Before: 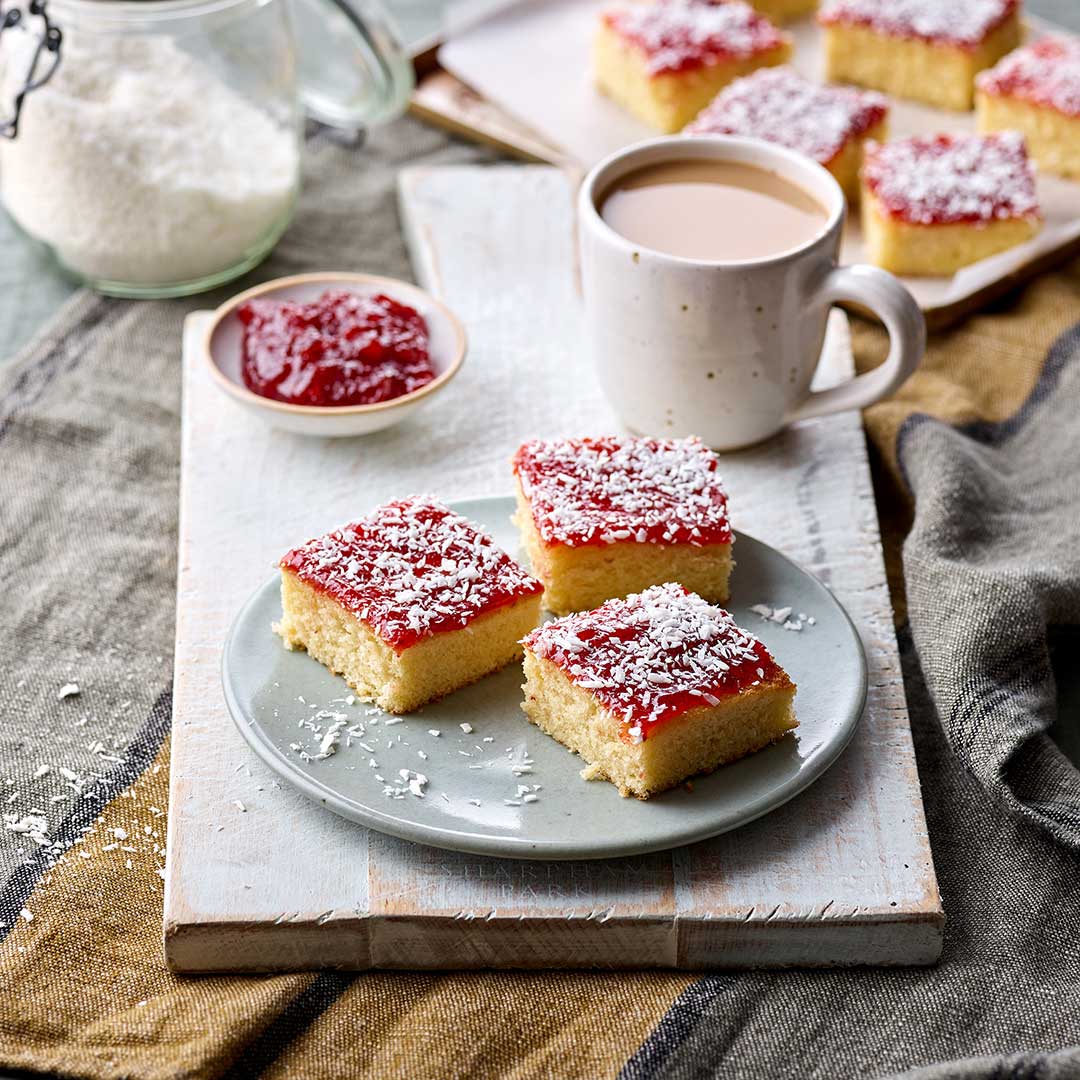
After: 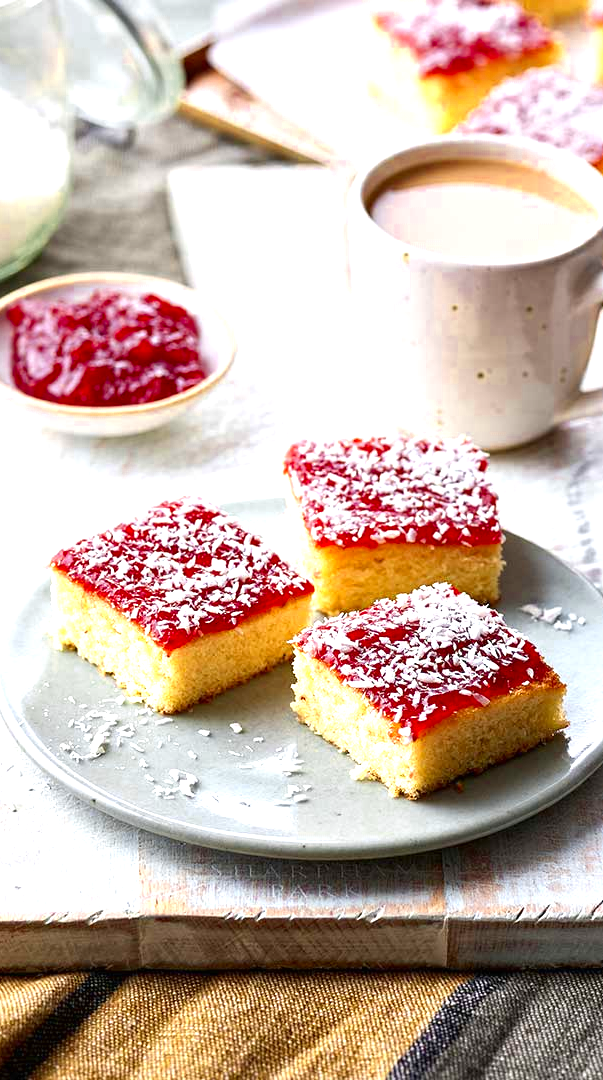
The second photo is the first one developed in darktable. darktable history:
exposure: black level correction 0, exposure 0.699 EV, compensate highlight preservation false
crop: left 21.329%, right 22.267%
color zones: curves: ch0 [(0.004, 0.305) (0.261, 0.623) (0.389, 0.399) (0.708, 0.571) (0.947, 0.34)]; ch1 [(0.025, 0.645) (0.229, 0.584) (0.326, 0.551) (0.484, 0.262) (0.757, 0.643)]
